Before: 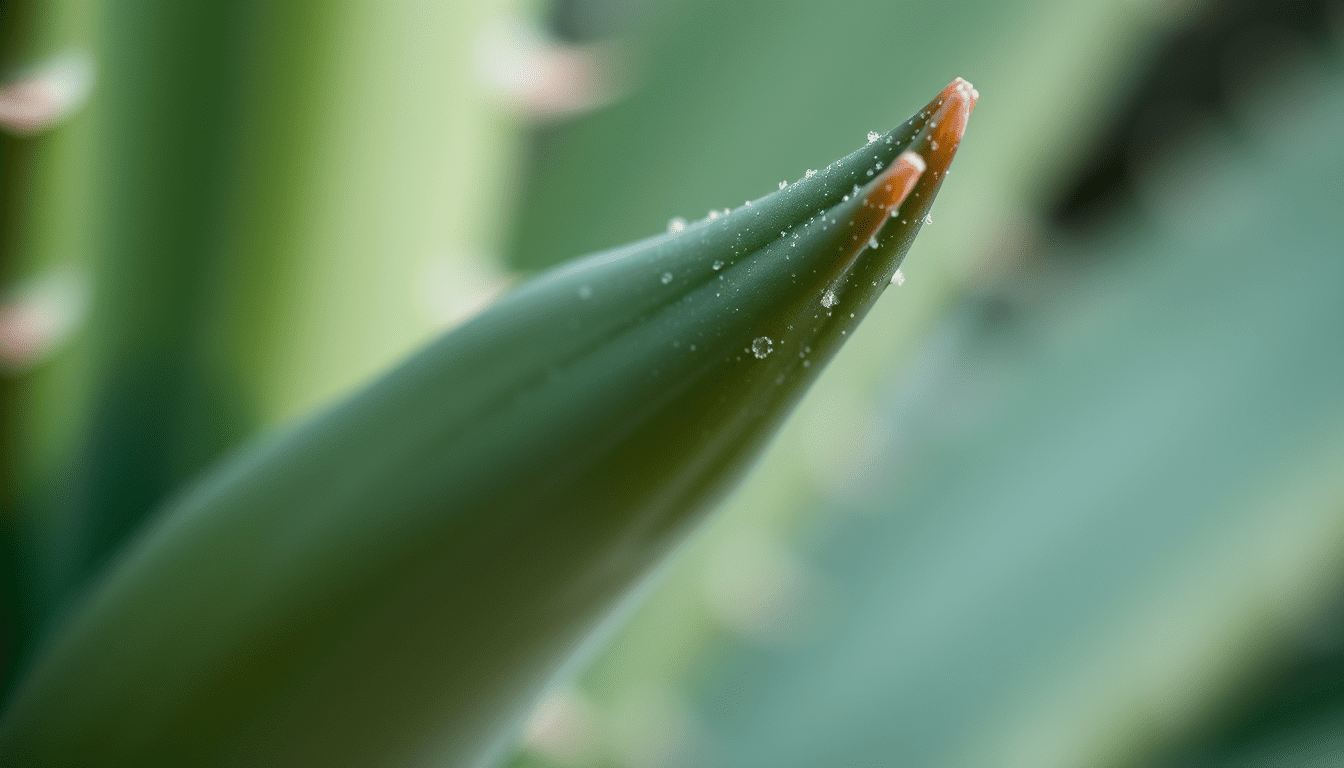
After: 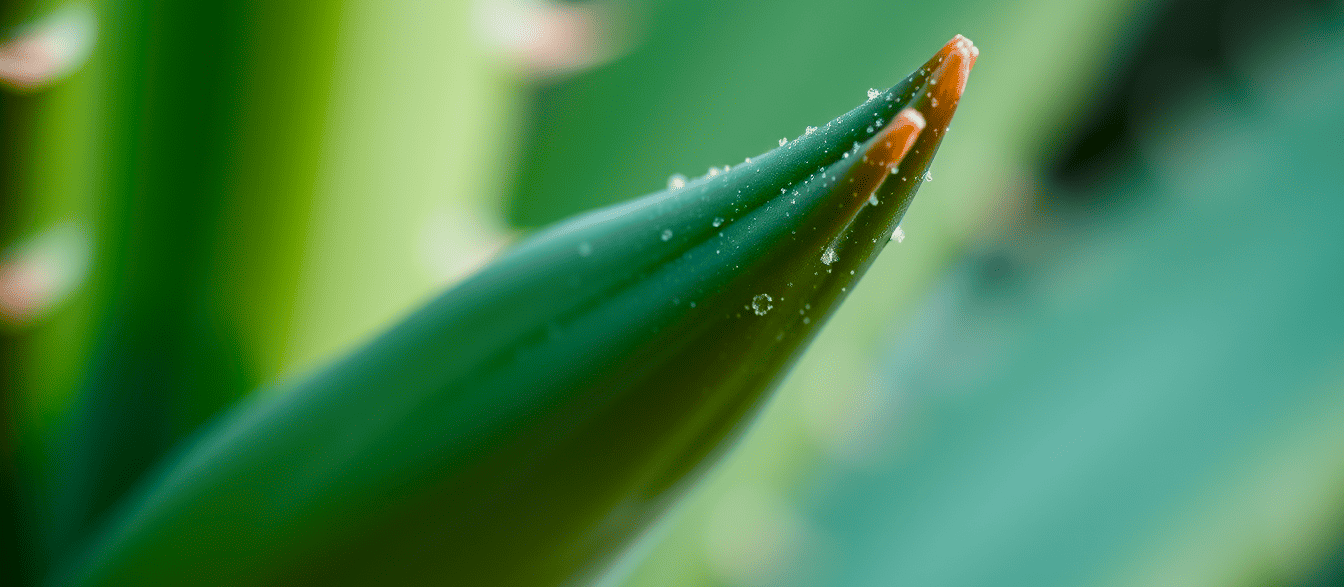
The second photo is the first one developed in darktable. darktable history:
crop: top 5.665%, bottom 17.818%
color balance rgb: shadows lift › luminance -21.603%, shadows lift › chroma 6.639%, shadows lift › hue 270.9°, perceptual saturation grading › global saturation 20%, perceptual saturation grading › highlights -14.424%, perceptual saturation grading › shadows 49.998%, global vibrance 50.477%
